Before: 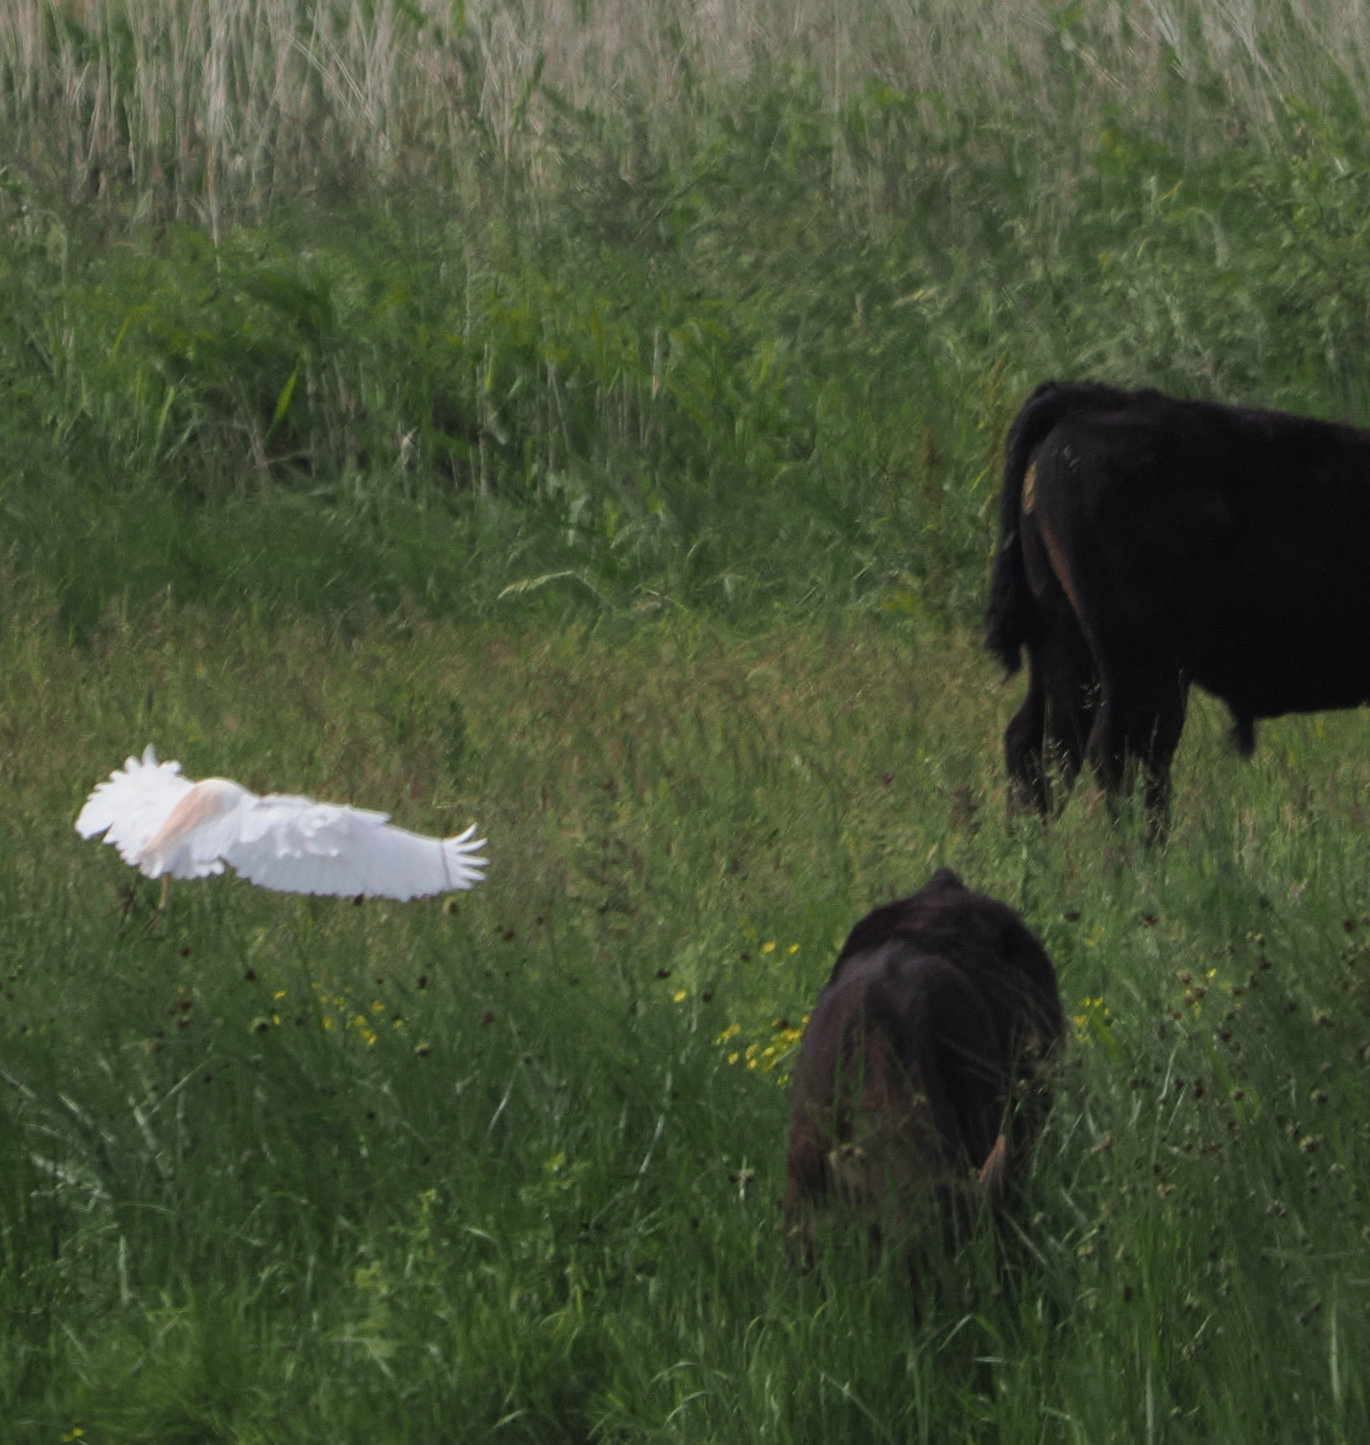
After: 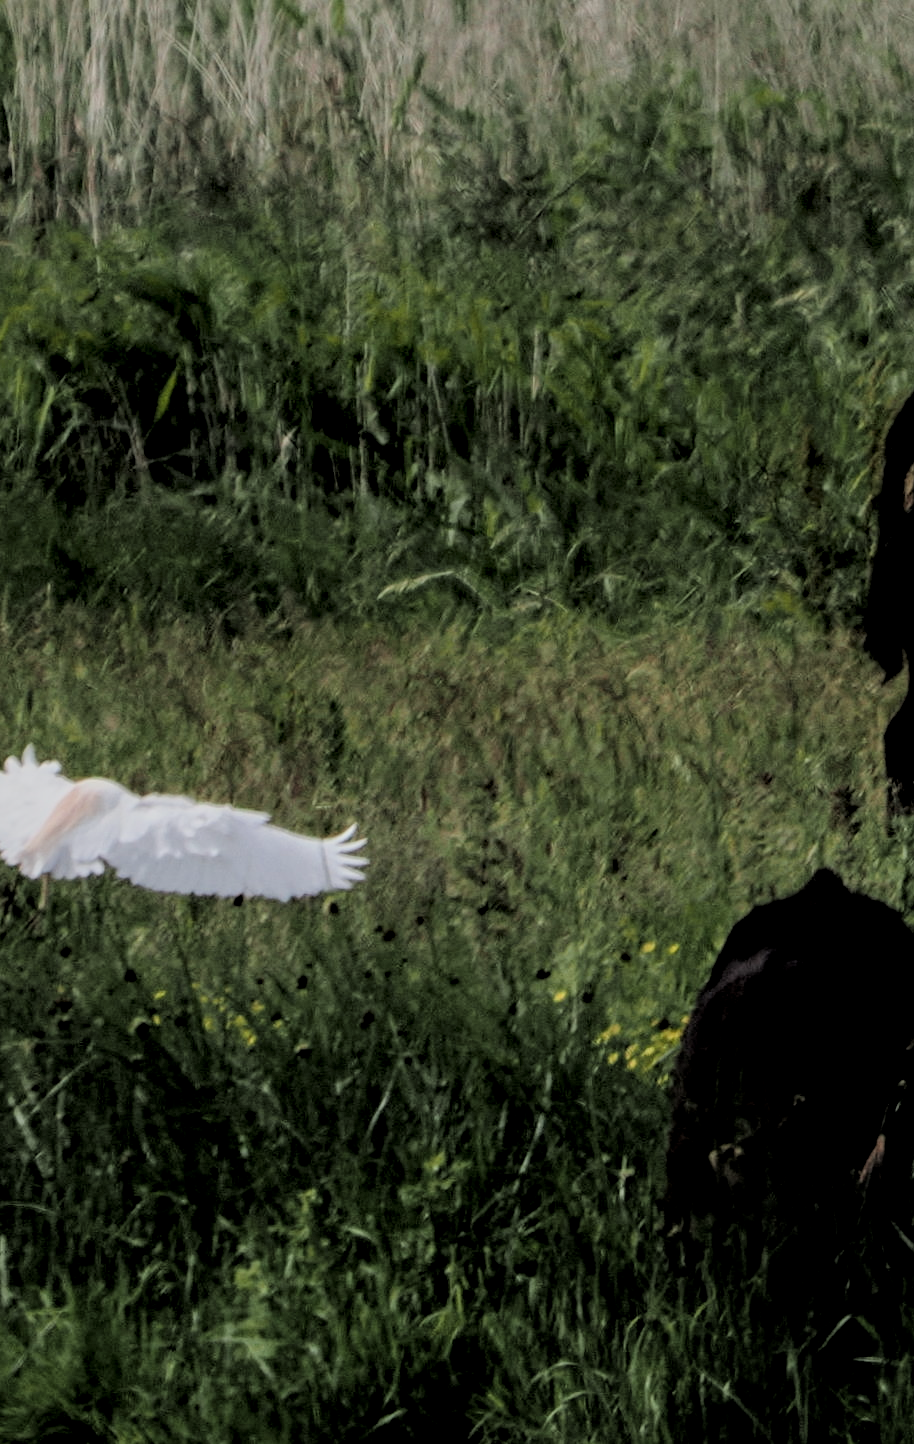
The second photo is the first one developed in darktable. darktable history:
local contrast: detail 130%
crop and rotate: left 8.902%, right 24.371%
filmic rgb: black relative exposure -2.76 EV, white relative exposure 4.56 EV, hardness 1.75, contrast 1.243
